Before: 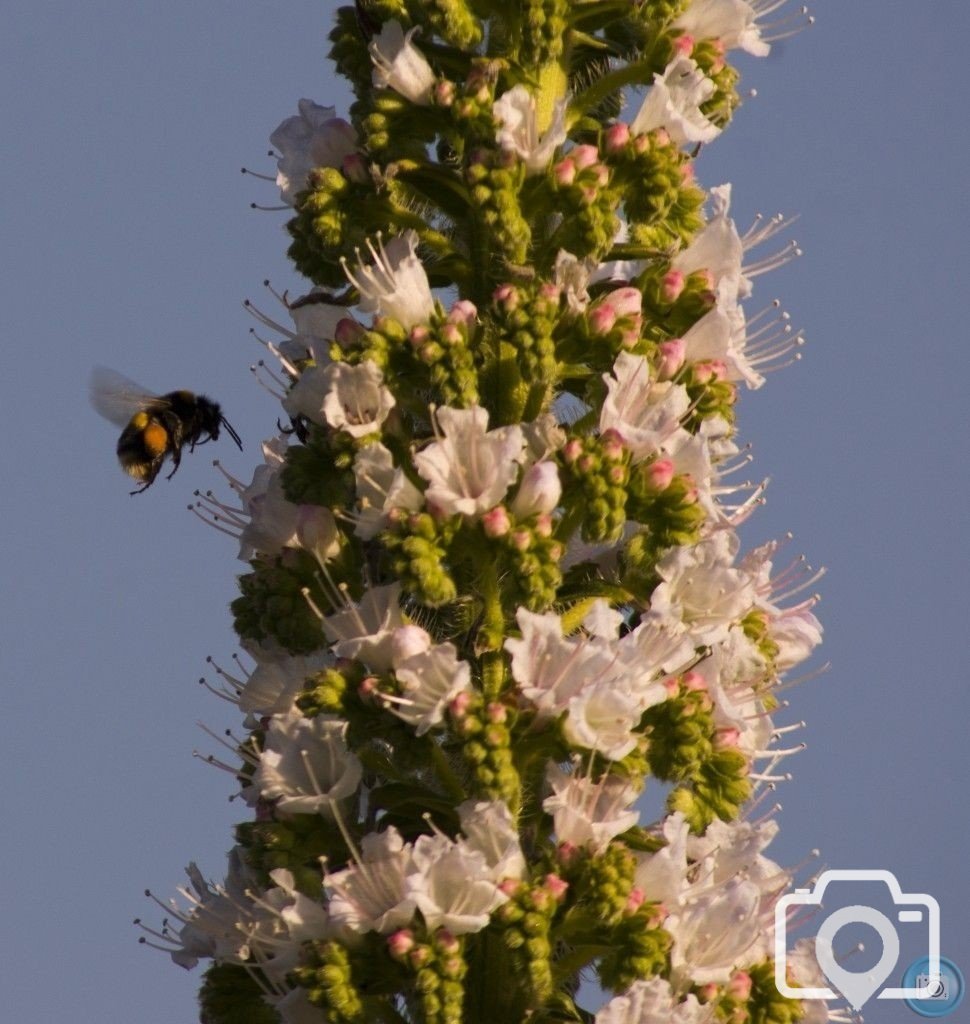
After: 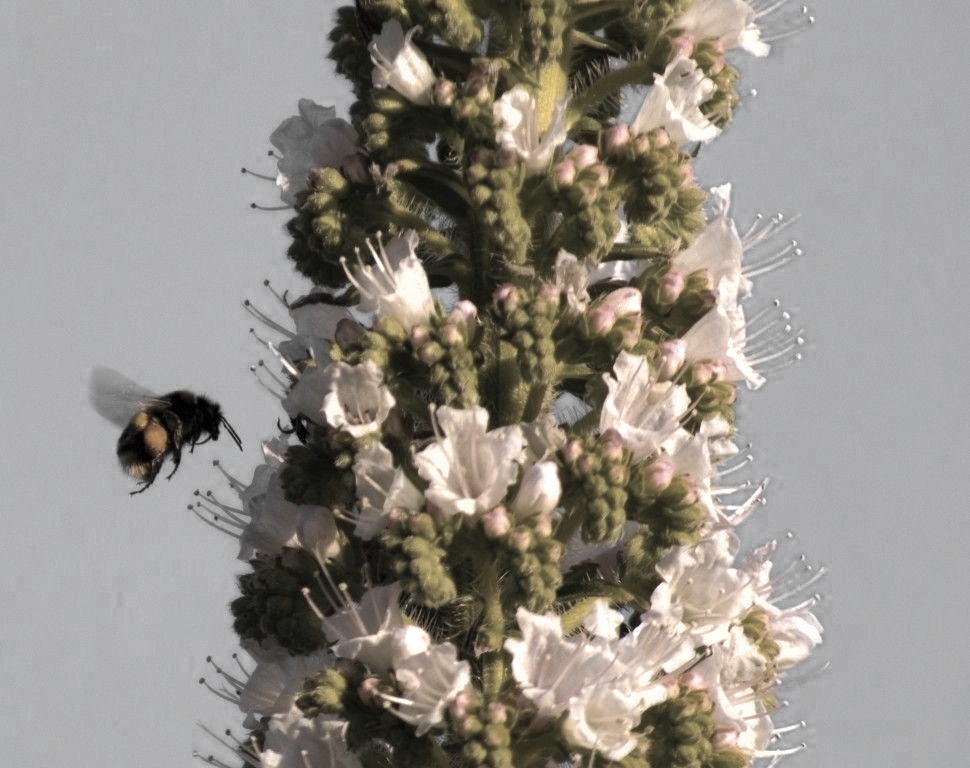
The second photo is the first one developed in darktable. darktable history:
tone equalizer: -8 EV -0.724 EV, -7 EV -0.674 EV, -6 EV -0.565 EV, -5 EV -0.382 EV, -3 EV 0.402 EV, -2 EV 0.6 EV, -1 EV 0.689 EV, +0 EV 0.738 EV
crop: bottom 24.993%
shadows and highlights: on, module defaults
color zones: curves: ch0 [(0, 0.613) (0.01, 0.613) (0.245, 0.448) (0.498, 0.529) (0.642, 0.665) (0.879, 0.777) (0.99, 0.613)]; ch1 [(0, 0.035) (0.121, 0.189) (0.259, 0.197) (0.415, 0.061) (0.589, 0.022) (0.732, 0.022) (0.857, 0.026) (0.991, 0.053)]
